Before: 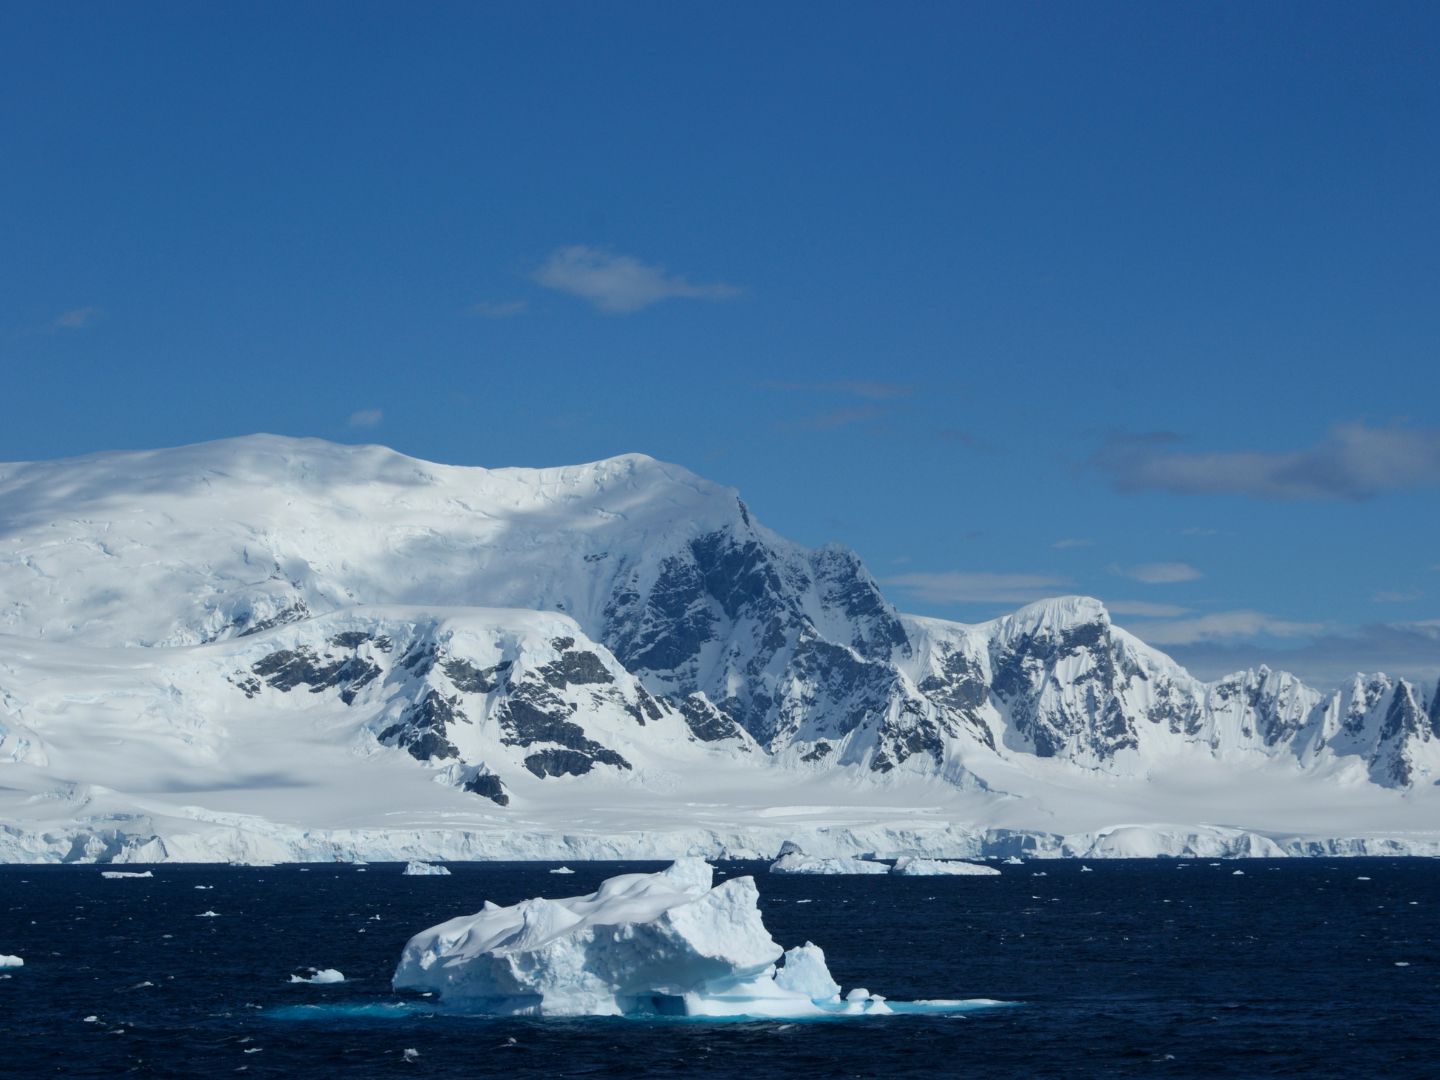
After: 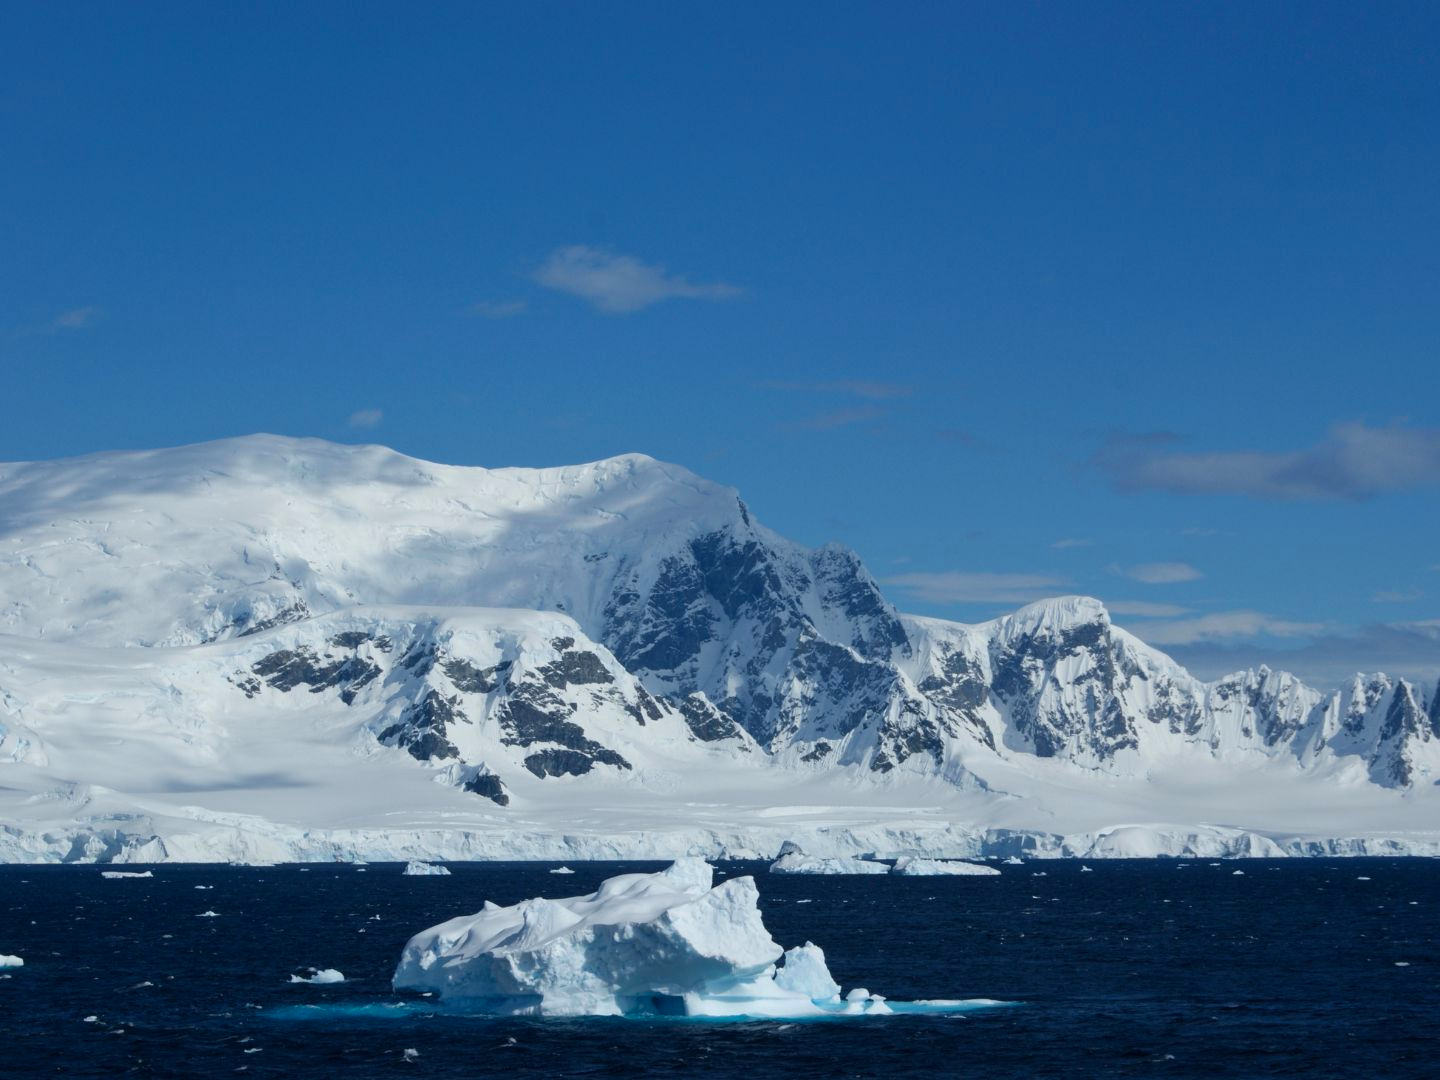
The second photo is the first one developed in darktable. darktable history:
color balance rgb: perceptual saturation grading › global saturation 0.787%, global vibrance 20%
